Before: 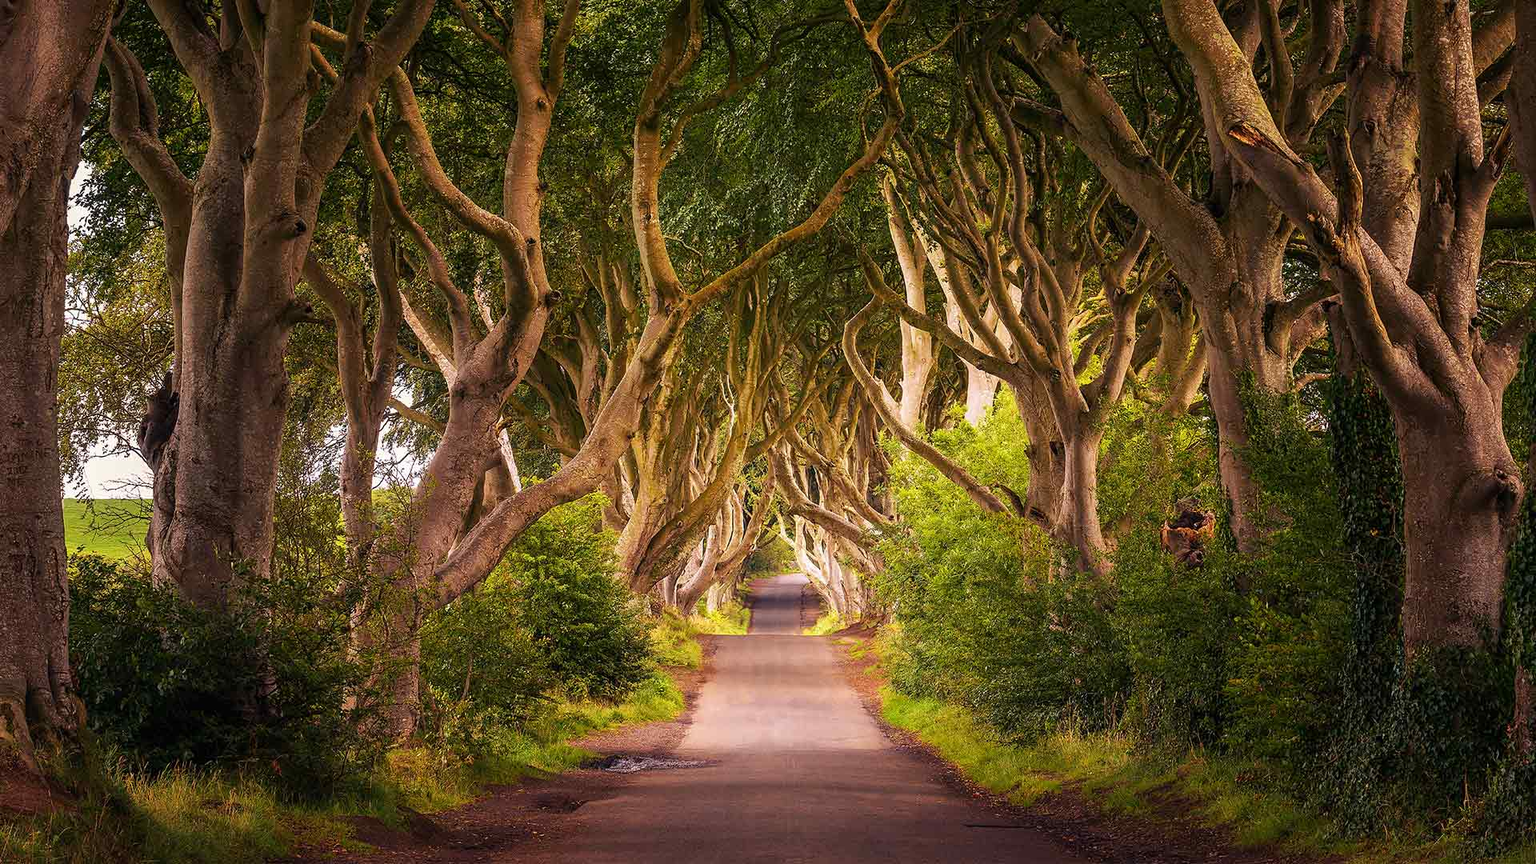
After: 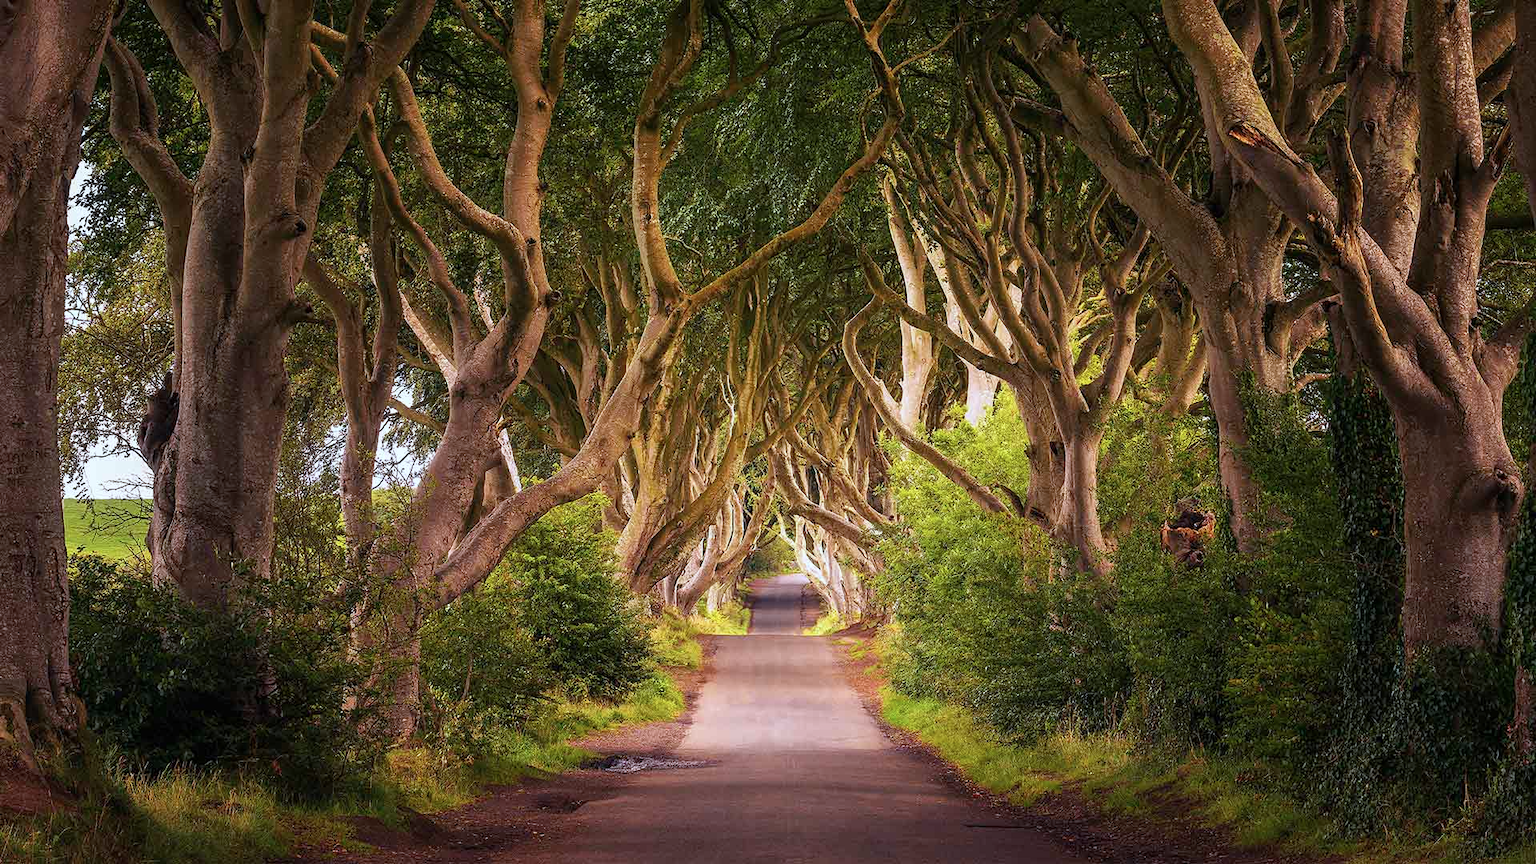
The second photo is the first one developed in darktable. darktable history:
color correction: highlights a* -3.97, highlights b* -11.11
